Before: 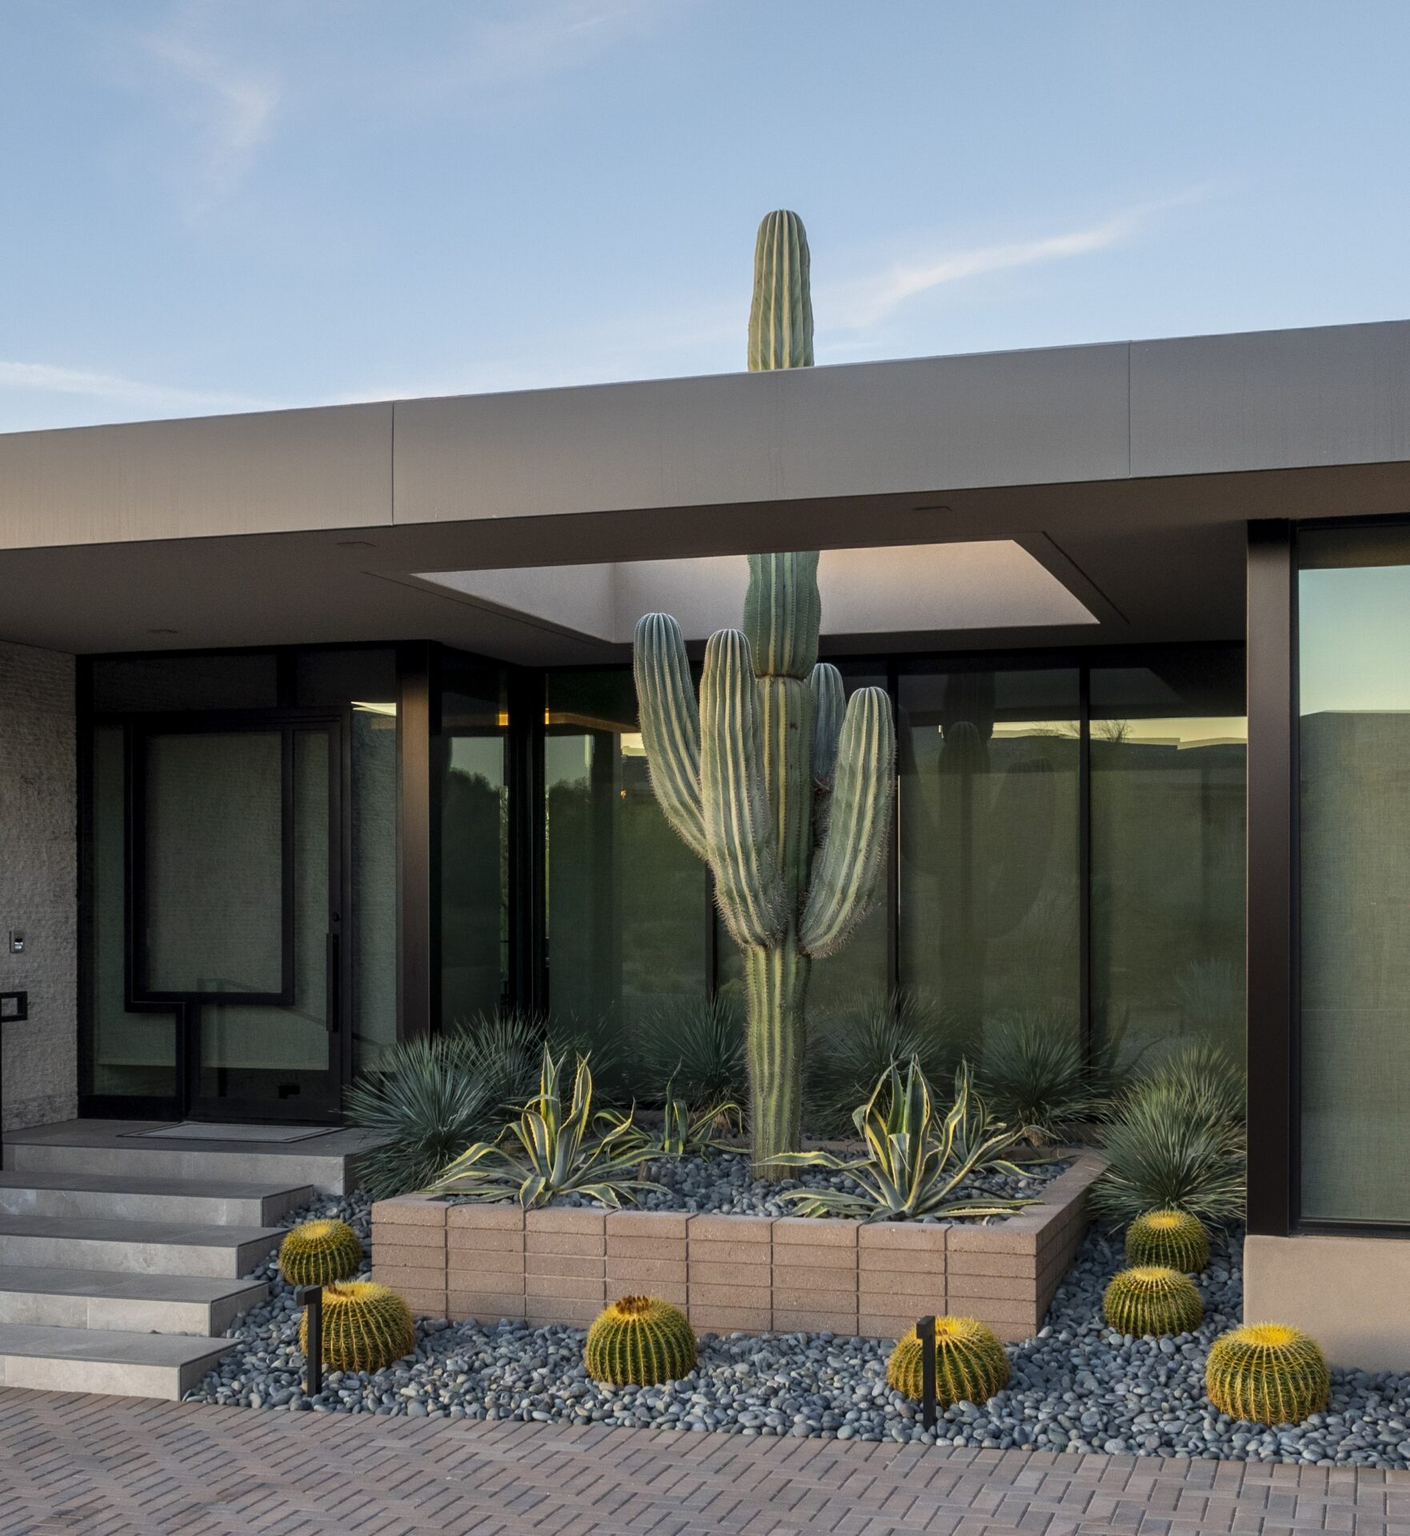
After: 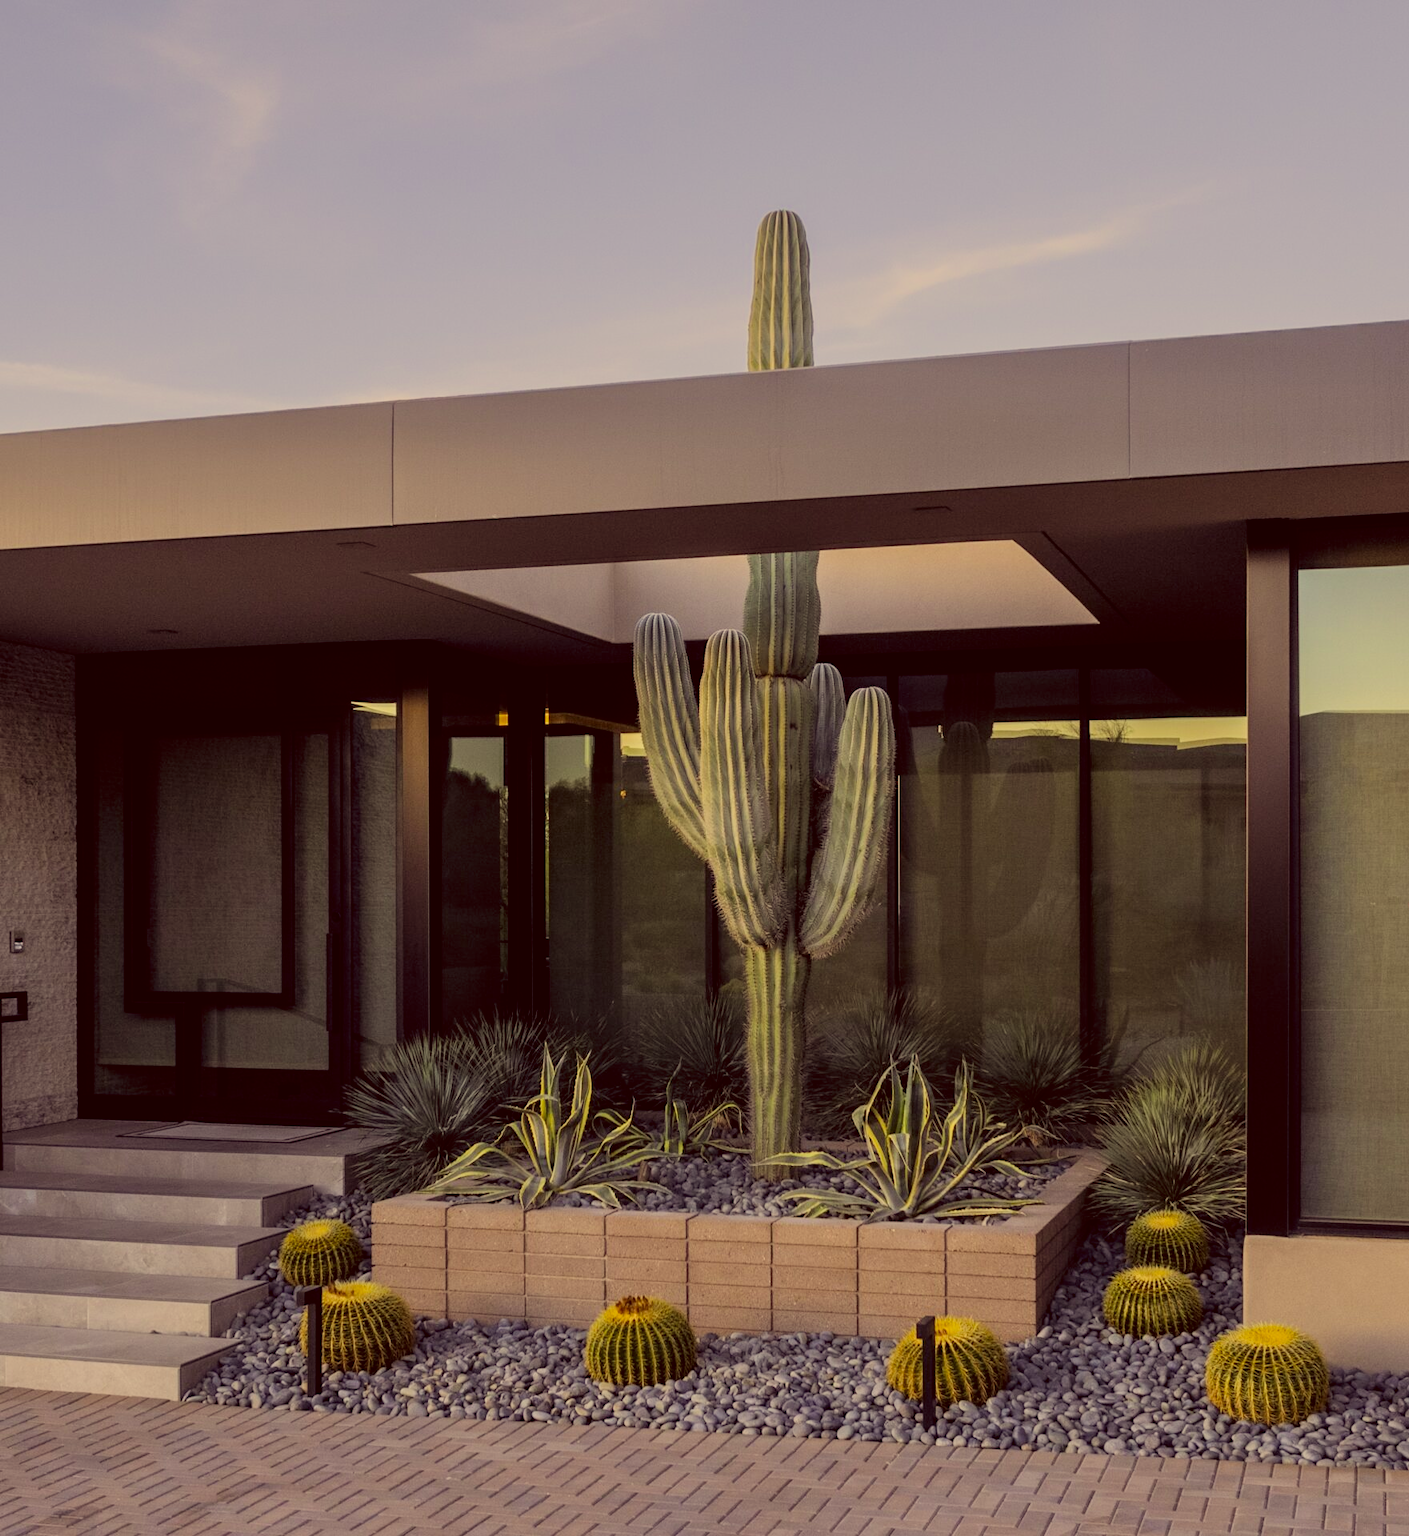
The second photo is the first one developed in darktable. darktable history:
filmic rgb: black relative exposure -7.65 EV, white relative exposure 4.56 EV, hardness 3.61, color science v6 (2022)
color correction: highlights a* 10.12, highlights b* 39.04, shadows a* 14.62, shadows b* 3.37
color calibration: illuminant as shot in camera, x 0.383, y 0.38, temperature 3949.15 K, gamut compression 1.66
